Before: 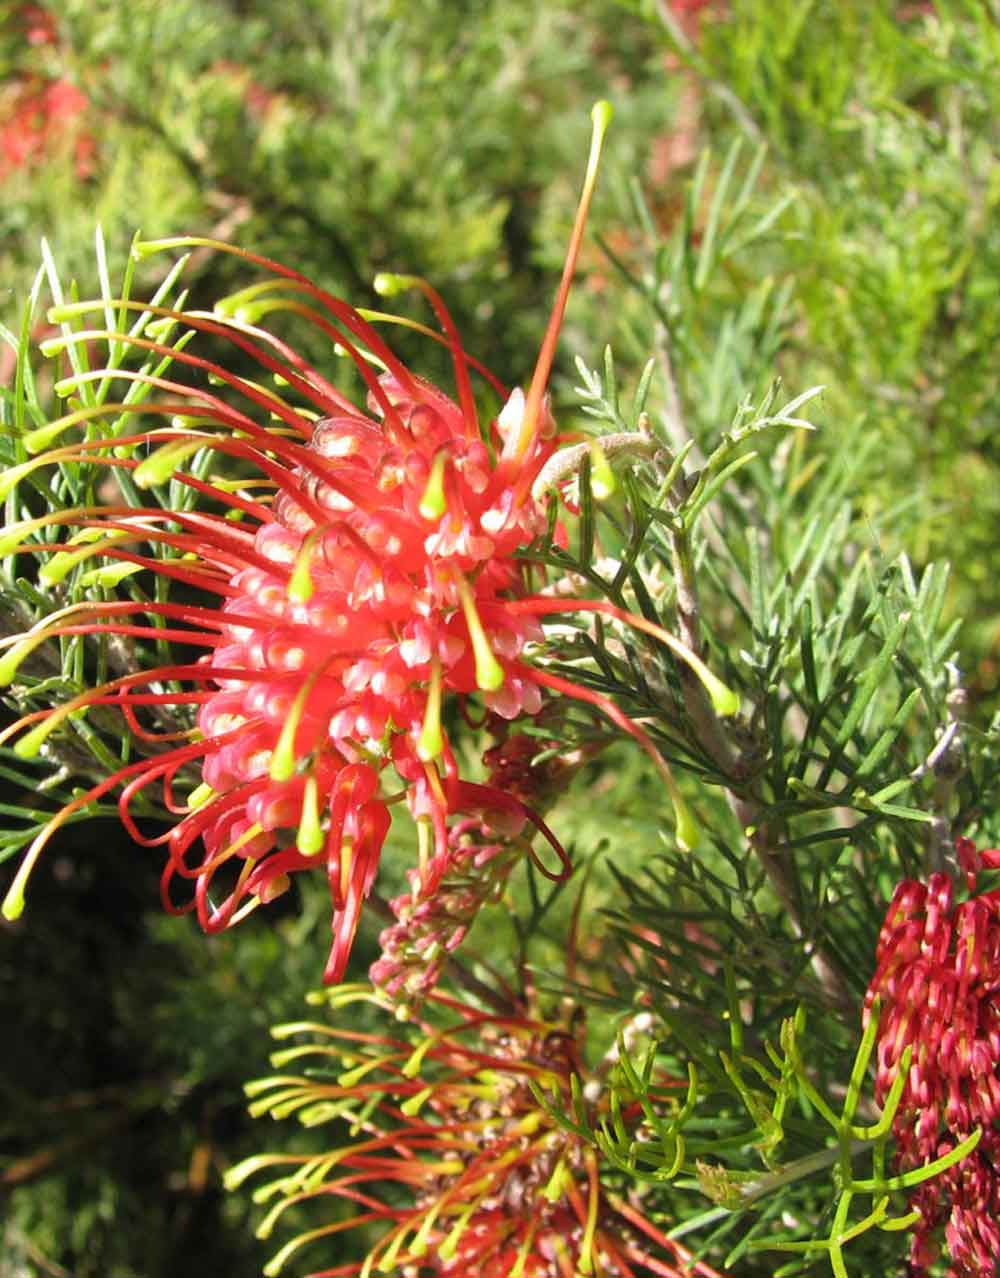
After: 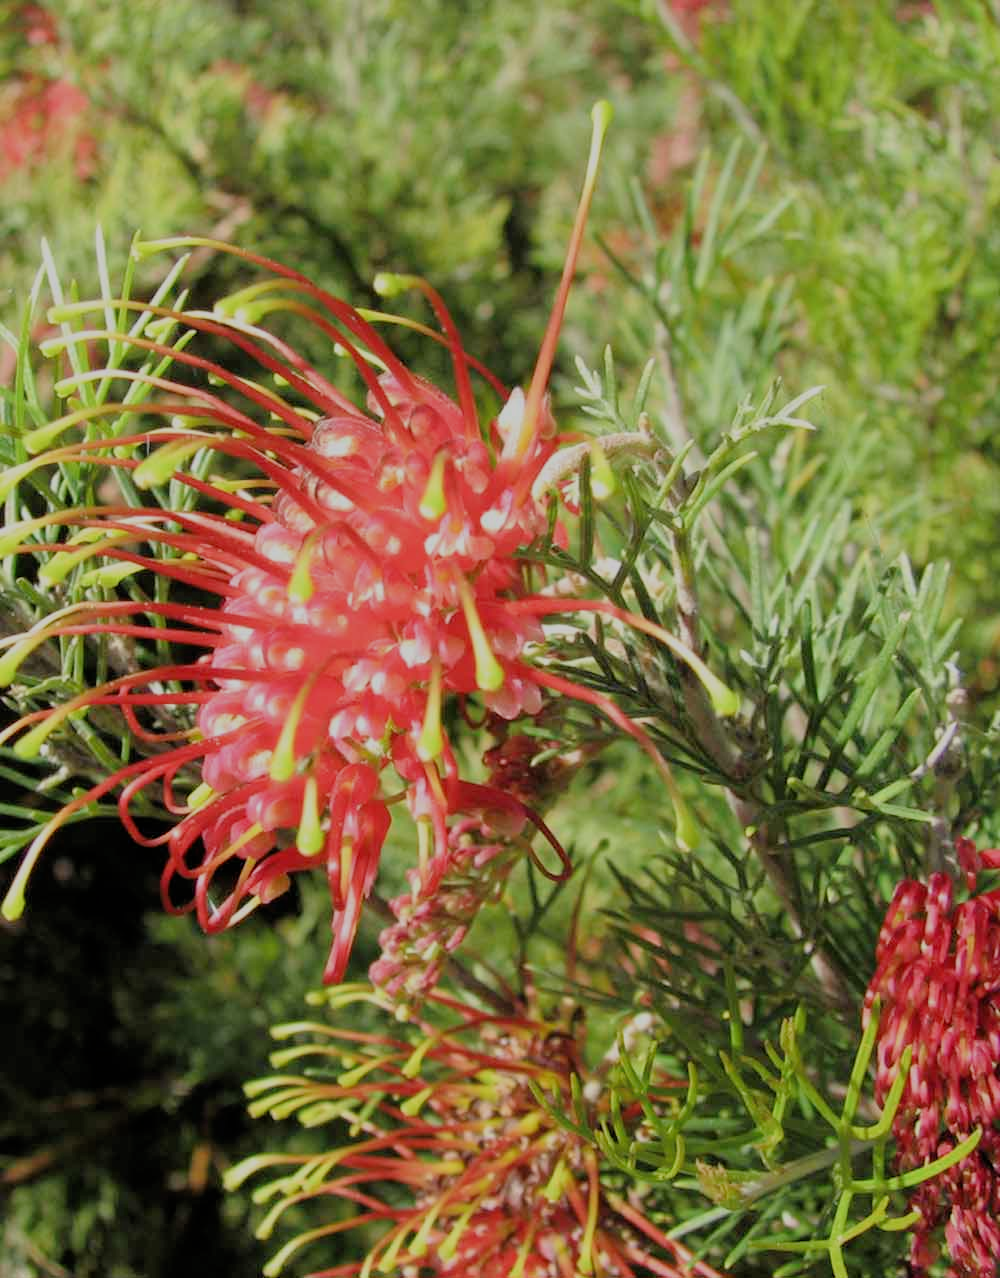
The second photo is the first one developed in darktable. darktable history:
tone equalizer: on, module defaults
filmic rgb: black relative exposure -6.59 EV, white relative exposure 4.71 EV, hardness 3.13, contrast 0.805
